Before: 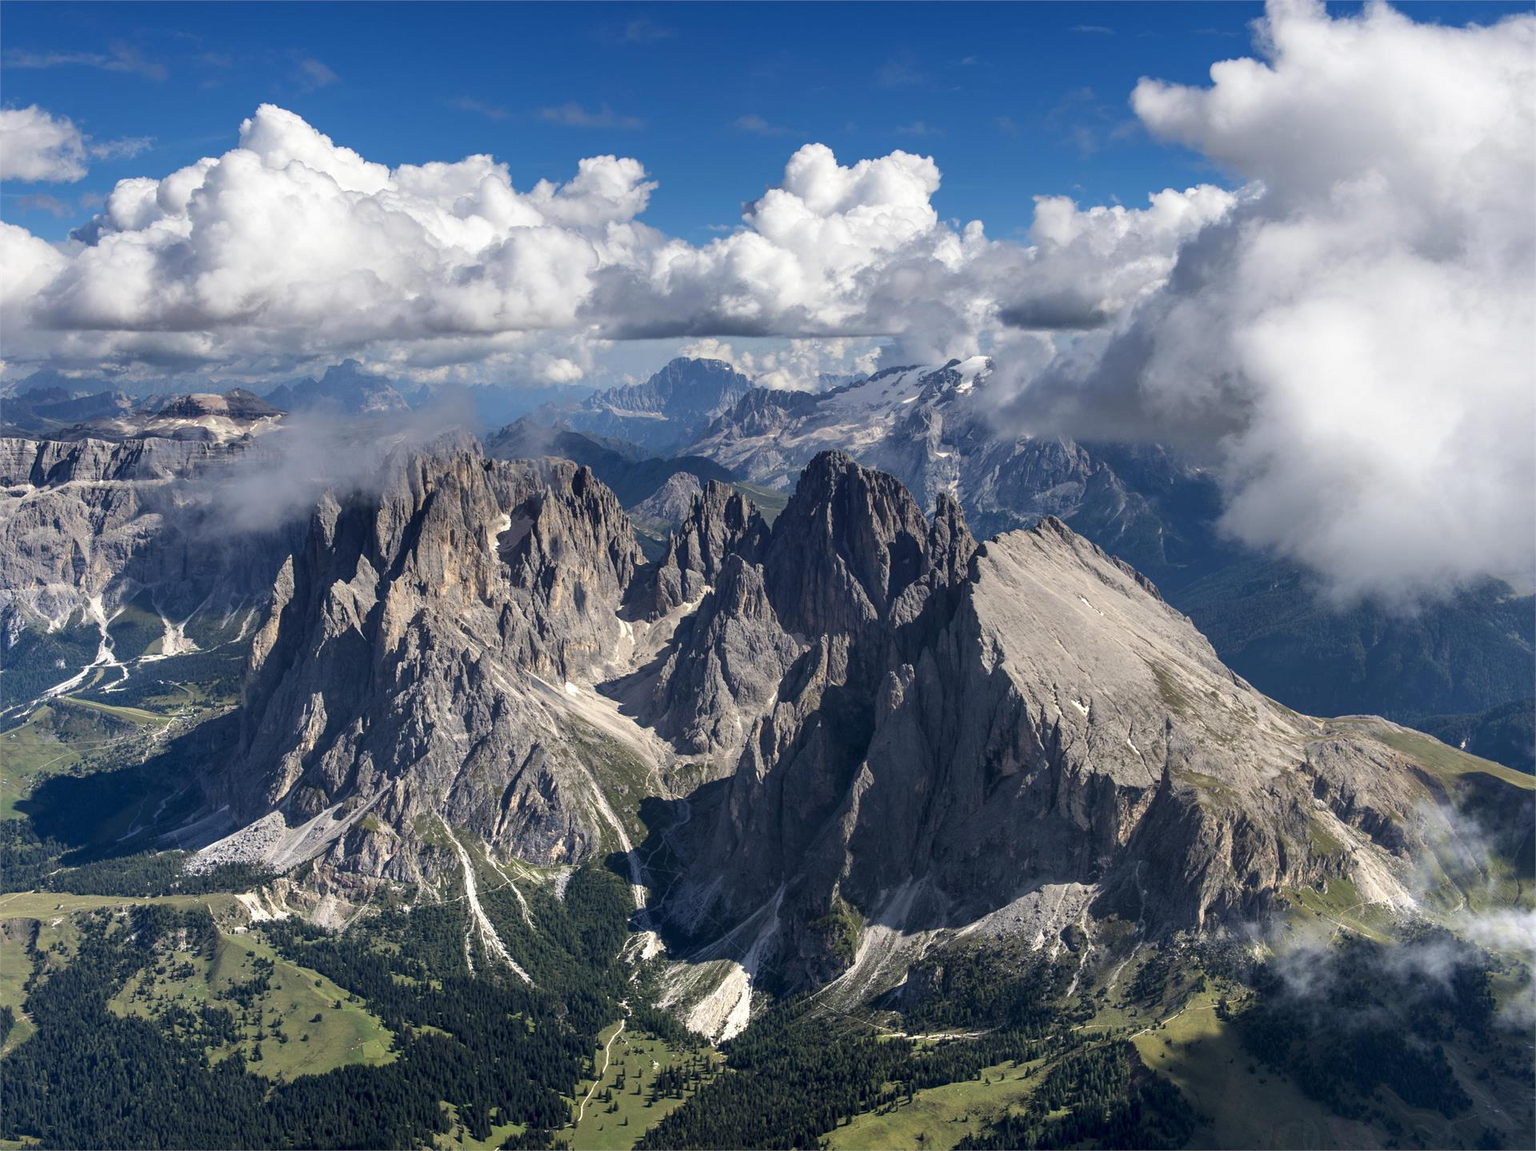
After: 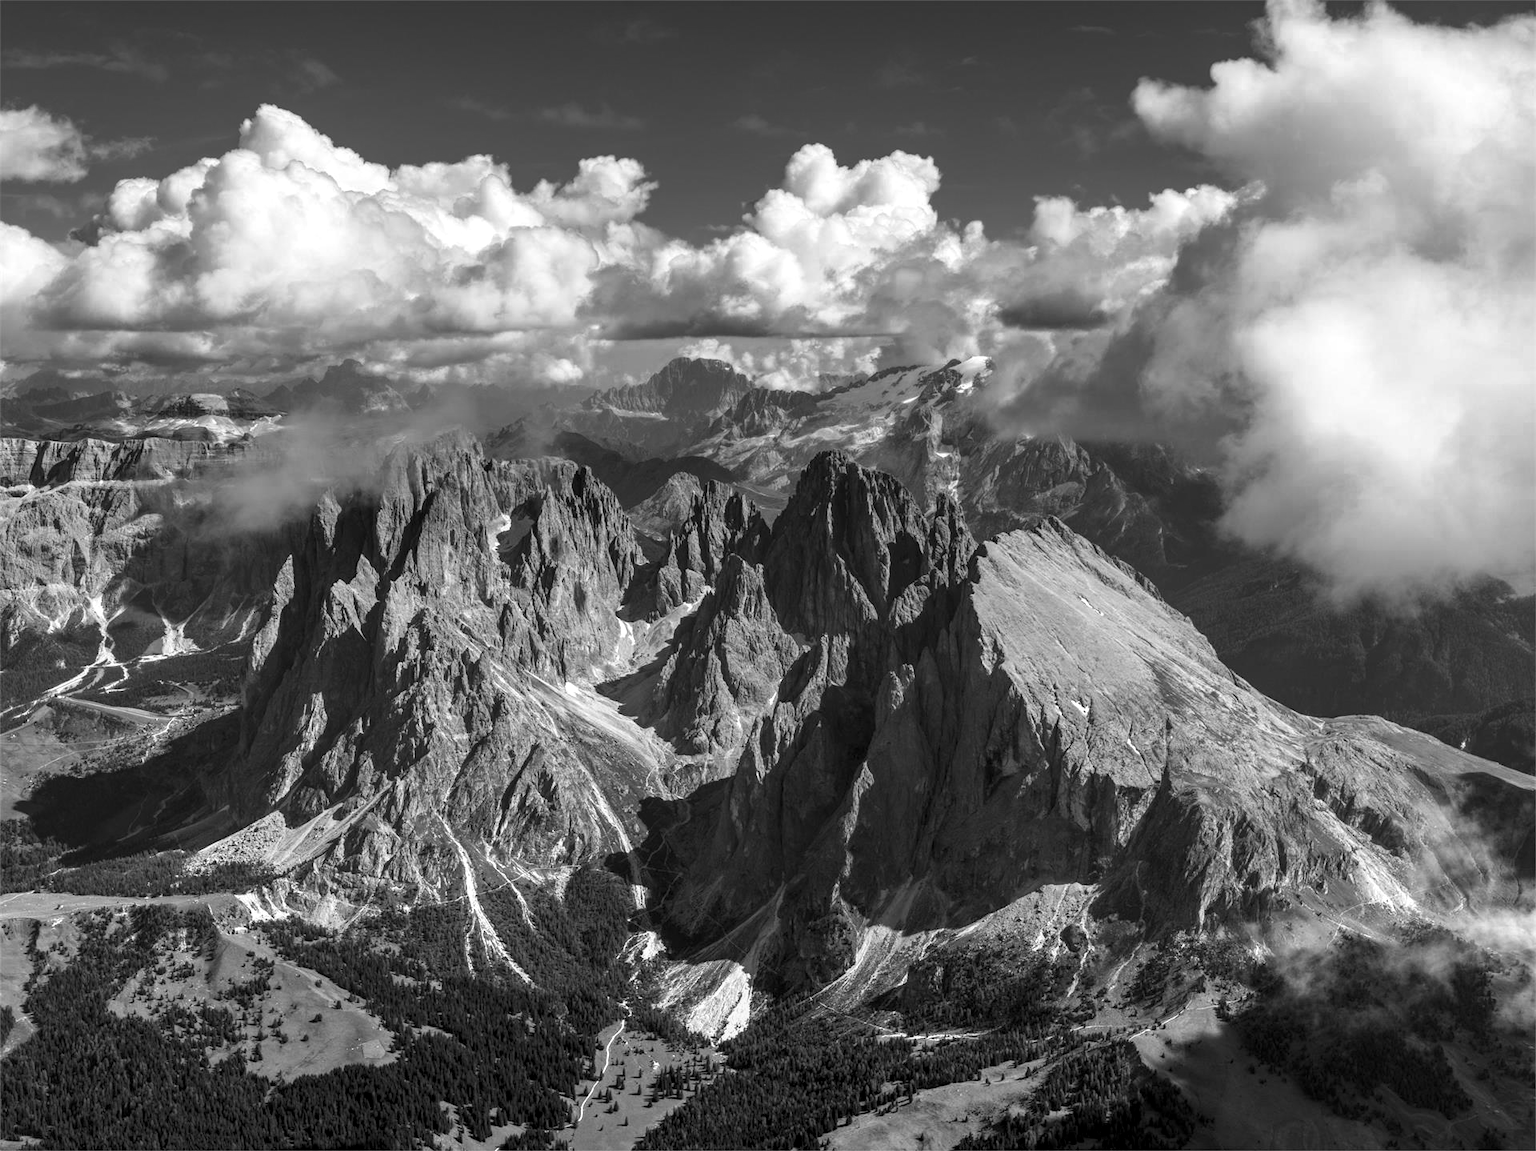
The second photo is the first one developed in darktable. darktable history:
color zones: curves: ch0 [(0.002, 0.593) (0.143, 0.417) (0.285, 0.541) (0.455, 0.289) (0.608, 0.327) (0.727, 0.283) (0.869, 0.571) (1, 0.603)]; ch1 [(0, 0) (0.143, 0) (0.286, 0) (0.429, 0) (0.571, 0) (0.714, 0) (0.857, 0)]
local contrast: on, module defaults
